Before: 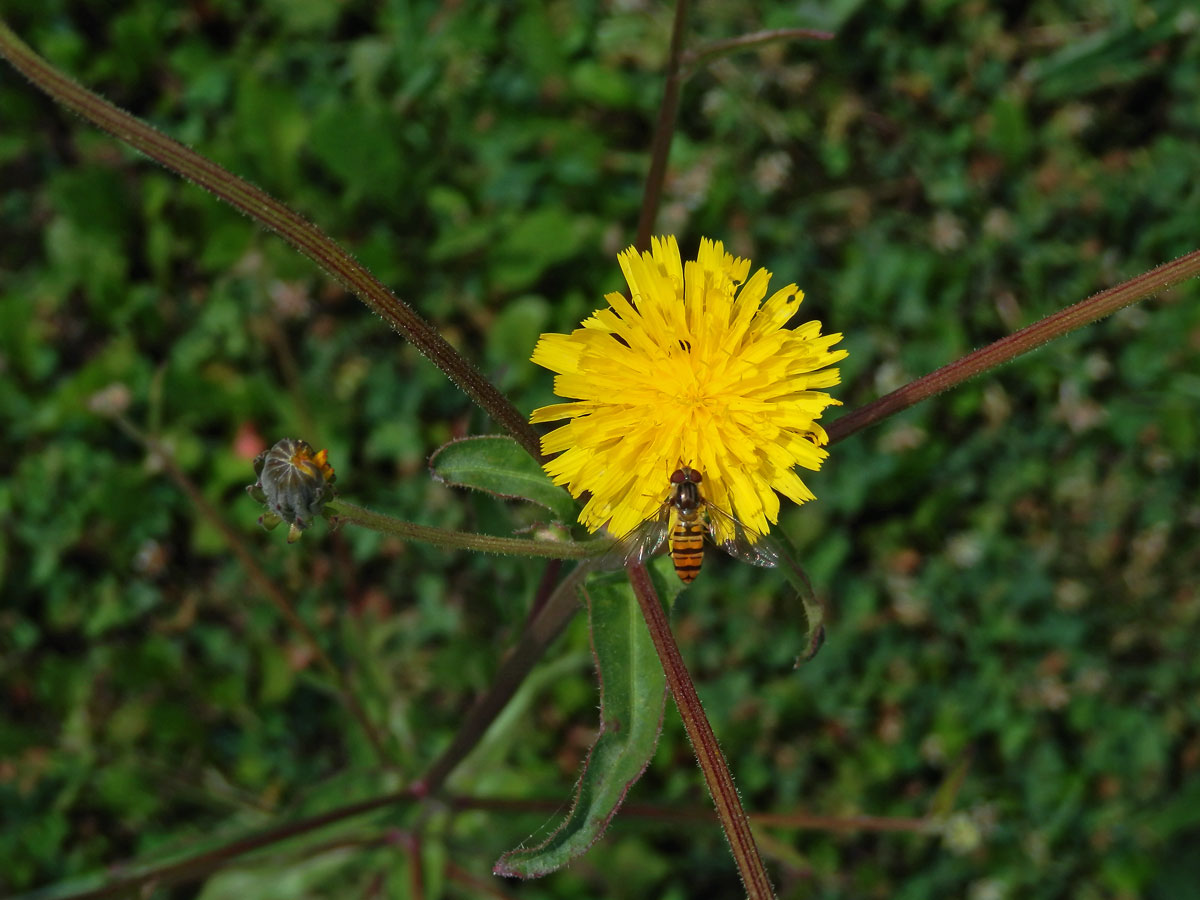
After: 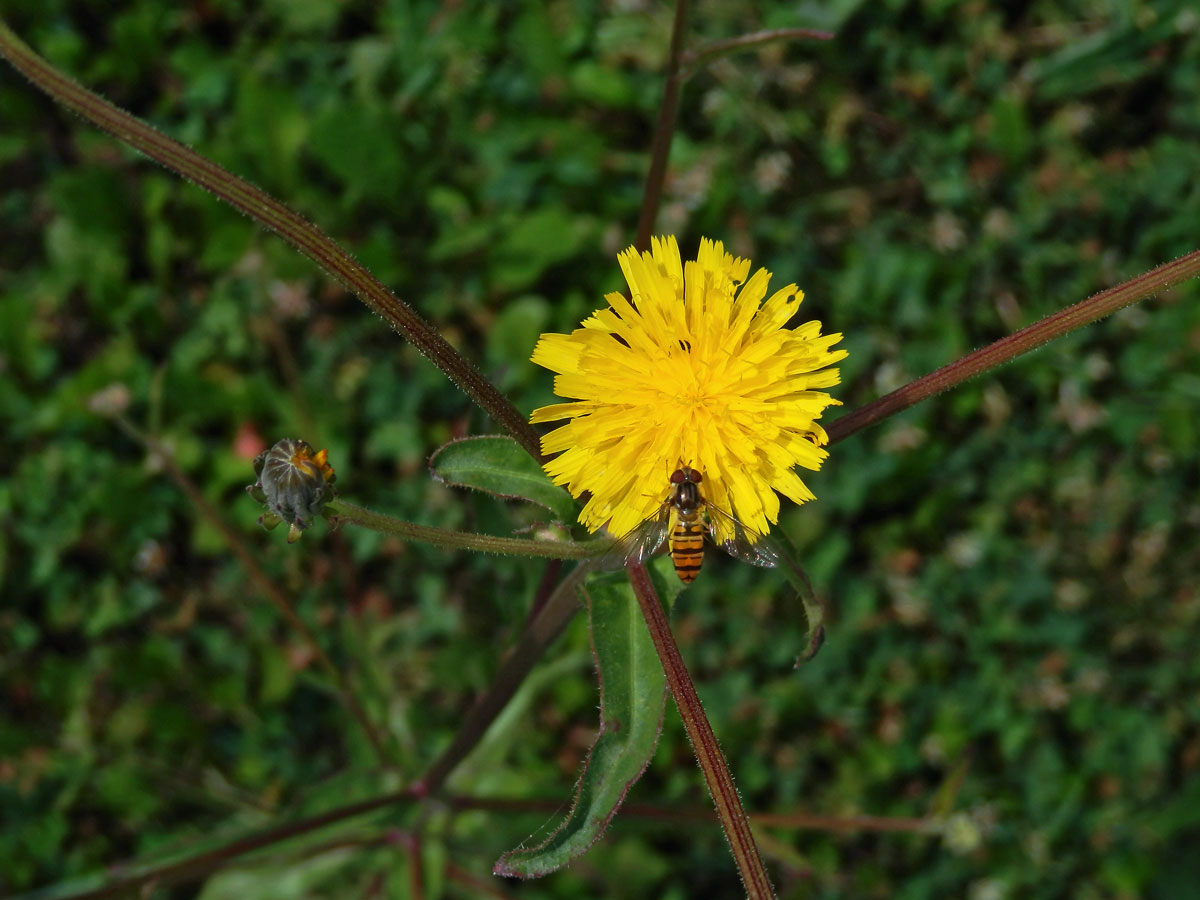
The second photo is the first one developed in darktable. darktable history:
contrast brightness saturation: contrast 0.071
